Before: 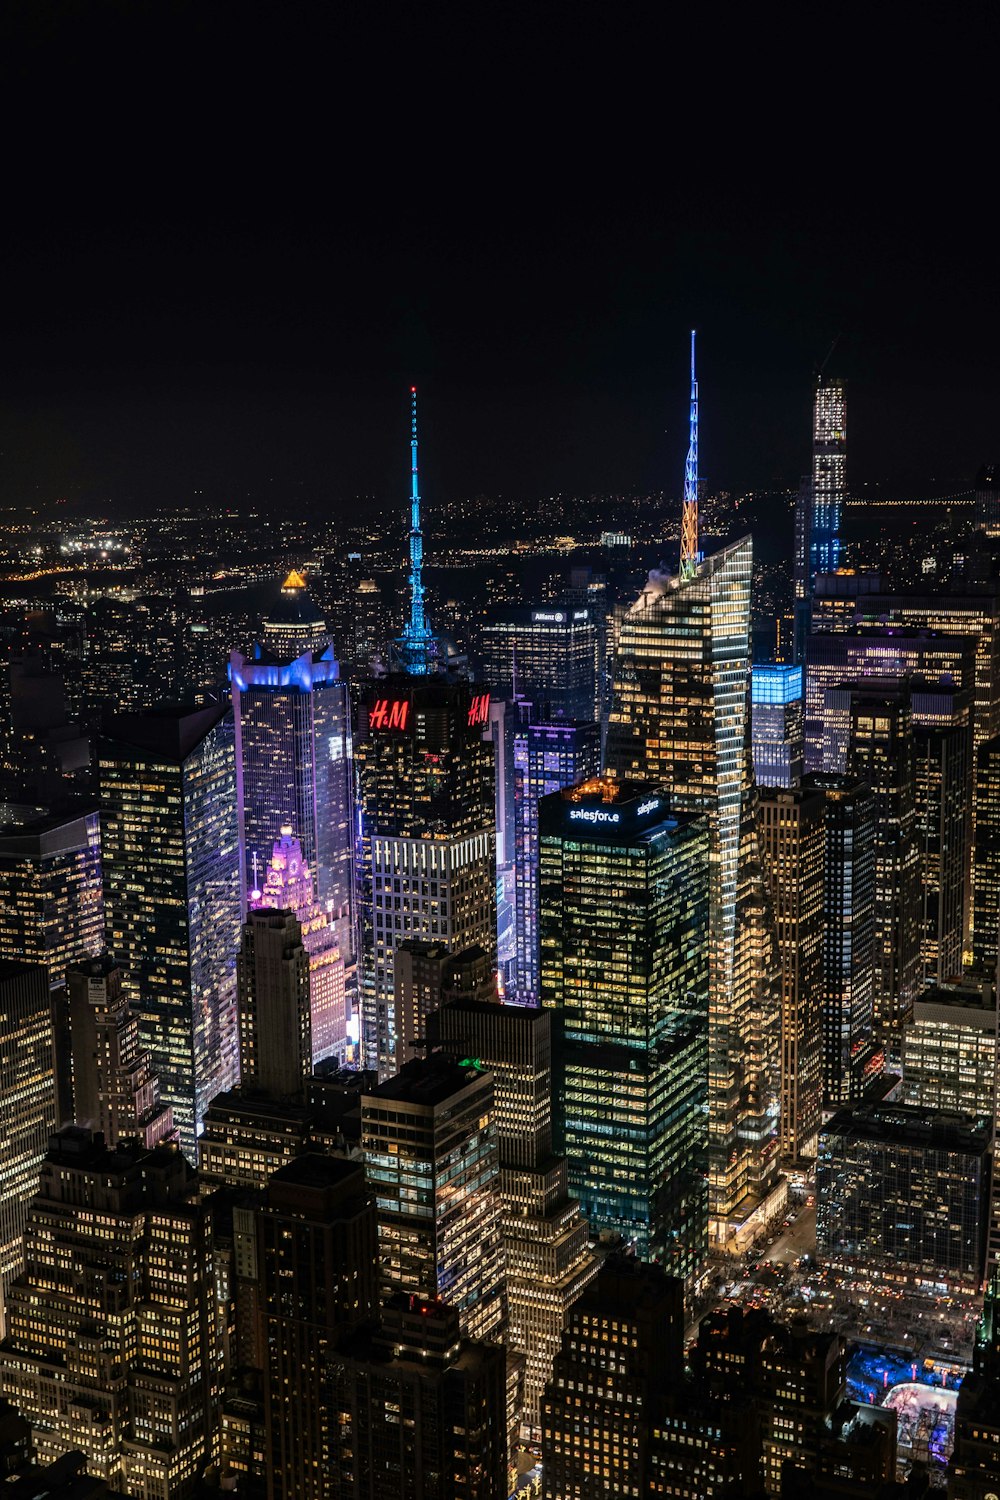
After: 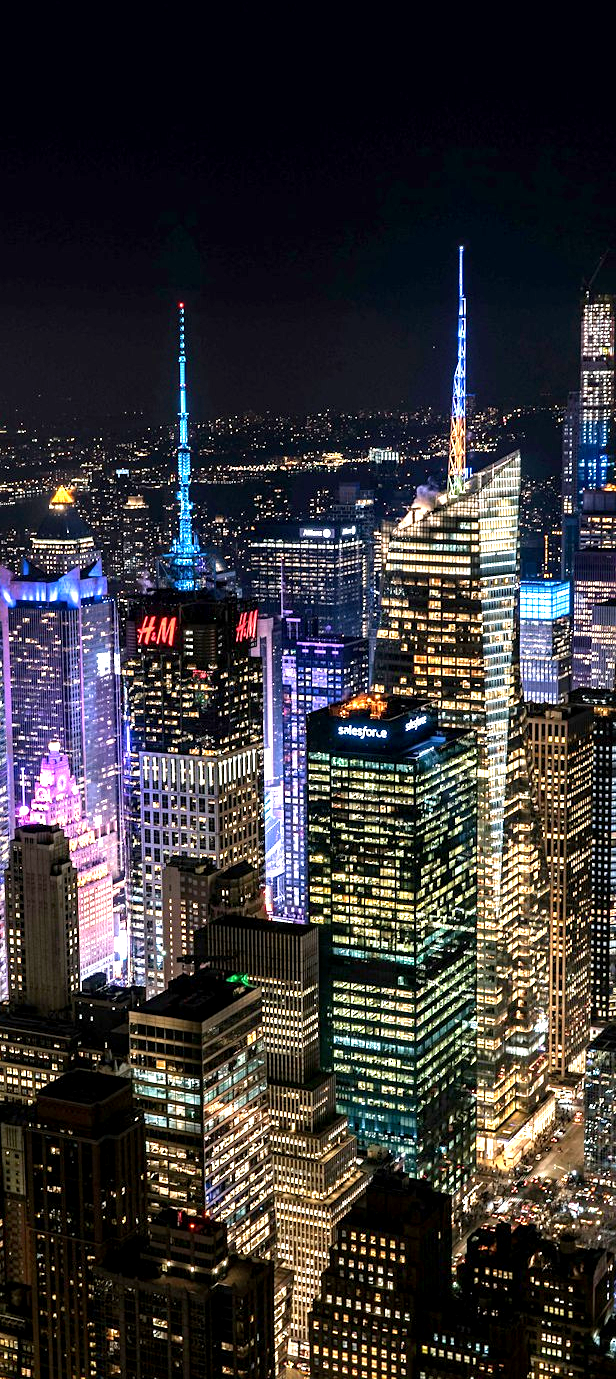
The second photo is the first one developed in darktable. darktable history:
crop and rotate: left 23.267%, top 5.642%, right 15.057%, bottom 2.366%
velvia: strength 9.14%
sharpen: amount 0.214
exposure: black level correction 0.002, exposure 1.304 EV, compensate highlight preservation false
